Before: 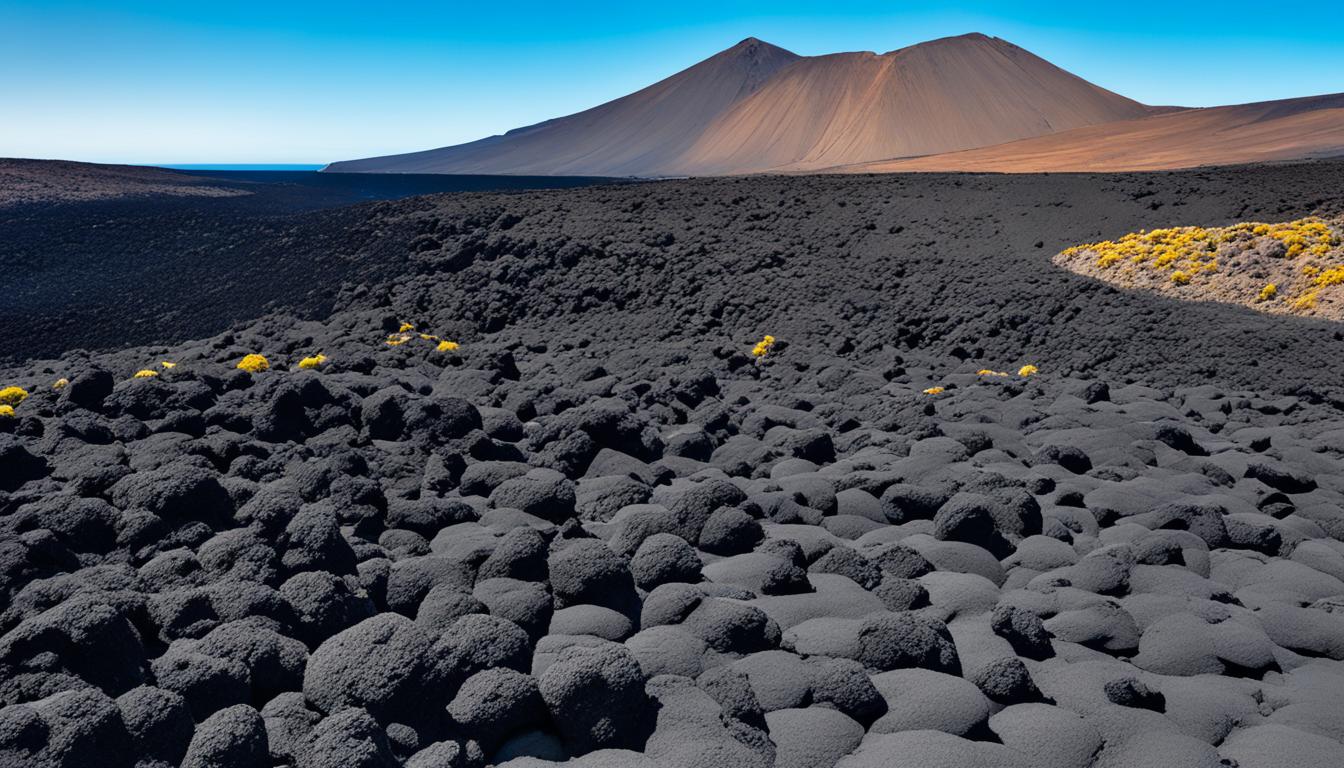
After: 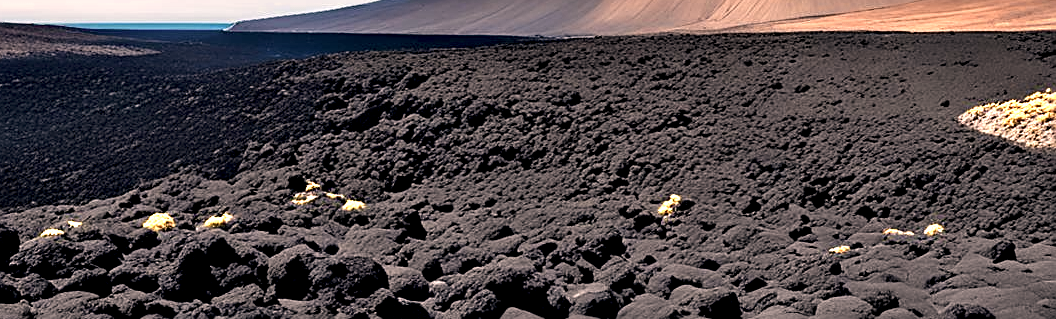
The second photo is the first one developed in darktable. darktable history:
sharpen: on, module defaults
color zones: curves: ch0 [(0.018, 0.548) (0.224, 0.64) (0.425, 0.447) (0.675, 0.575) (0.732, 0.579)]; ch1 [(0.066, 0.487) (0.25, 0.5) (0.404, 0.43) (0.75, 0.421) (0.956, 0.421)]; ch2 [(0.044, 0.561) (0.215, 0.465) (0.399, 0.544) (0.465, 0.548) (0.614, 0.447) (0.724, 0.43) (0.882, 0.623) (0.956, 0.632)]
contrast equalizer: y [[0.601, 0.6, 0.598, 0.598, 0.6, 0.601], [0.5 ×6], [0.5 ×6], [0 ×6], [0 ×6]]
color correction: highlights a* 11.96, highlights b* 11.58
crop: left 7.036%, top 18.398%, right 14.379%, bottom 40.043%
